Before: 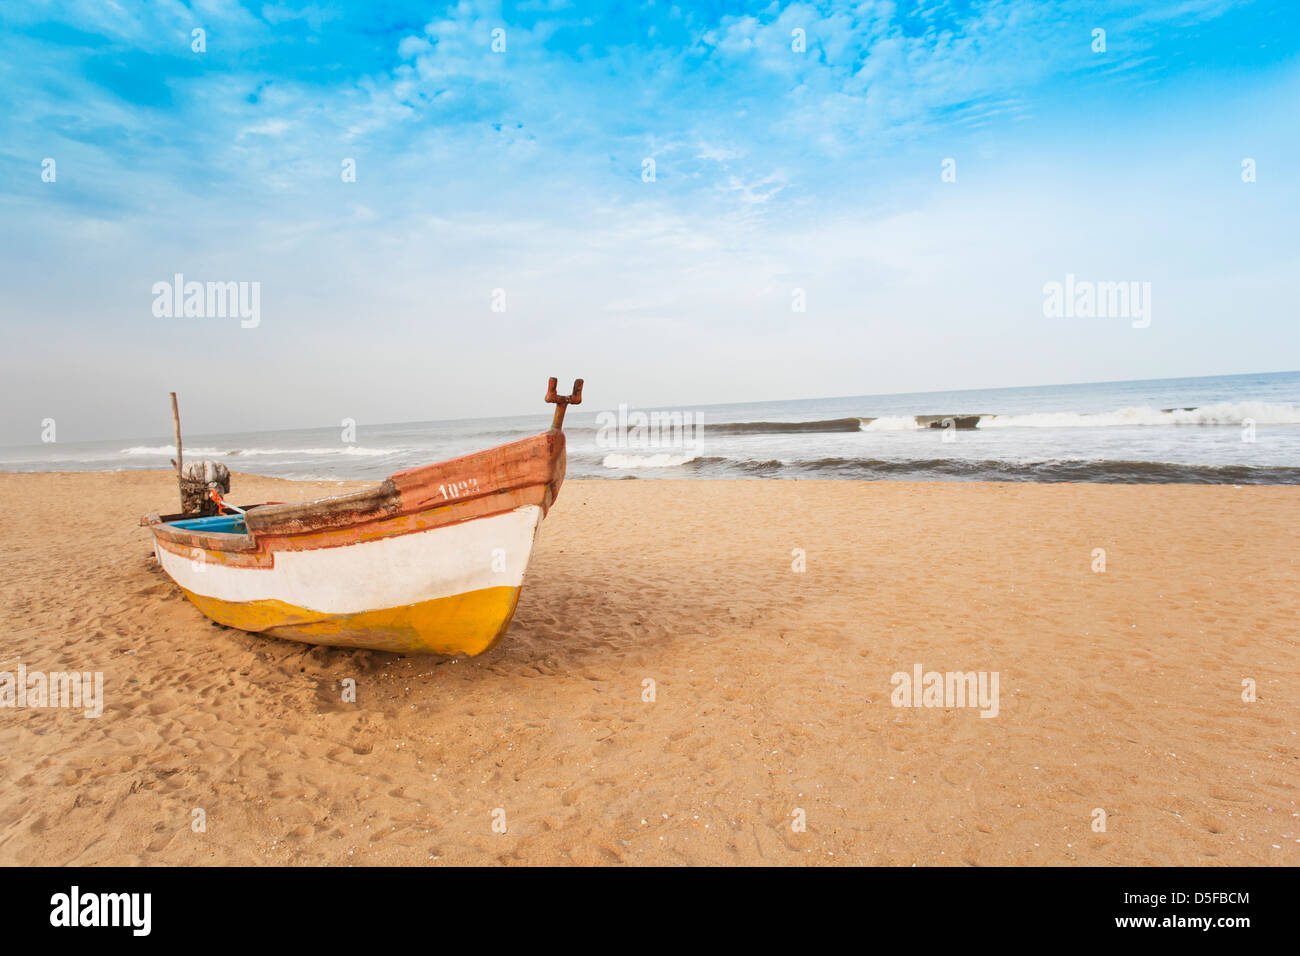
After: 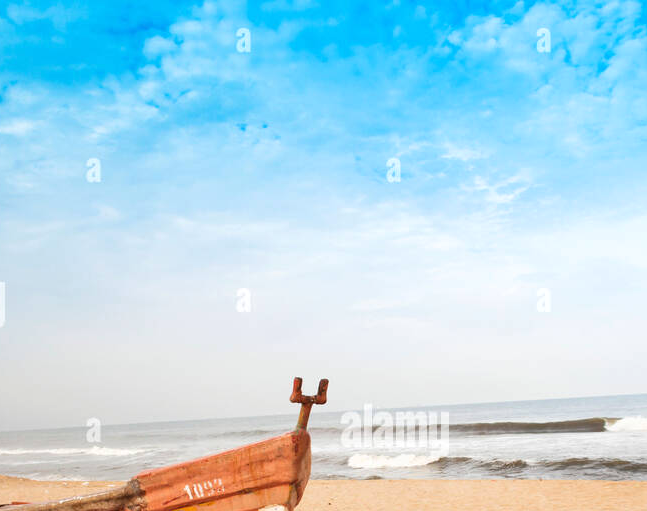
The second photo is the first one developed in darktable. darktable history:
crop: left 19.689%, right 30.541%, bottom 46.484%
exposure: exposure 0.161 EV, compensate highlight preservation false
